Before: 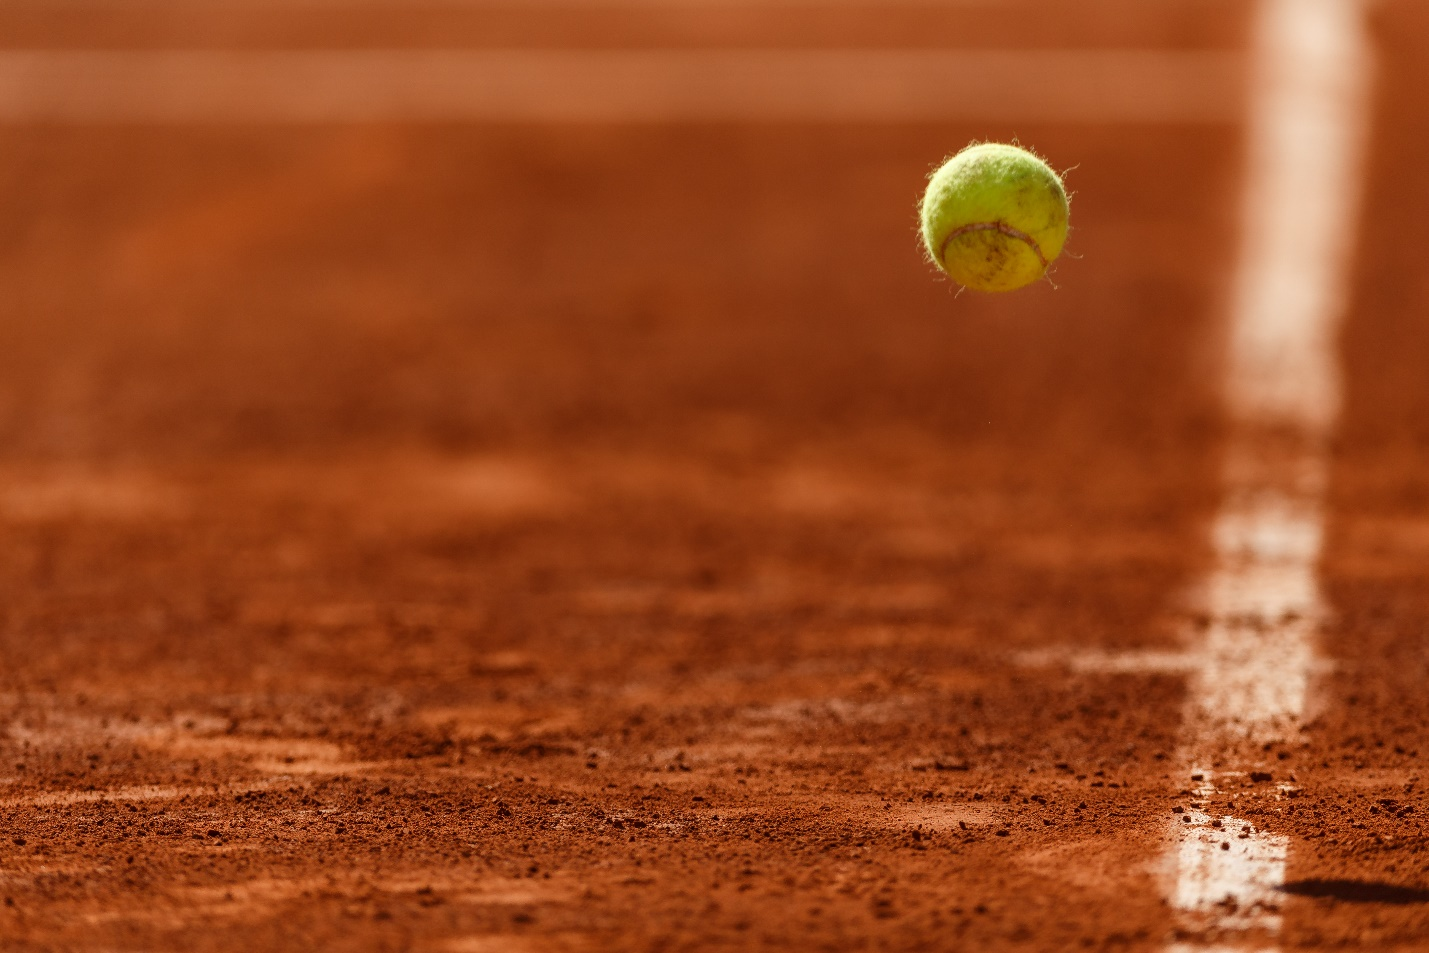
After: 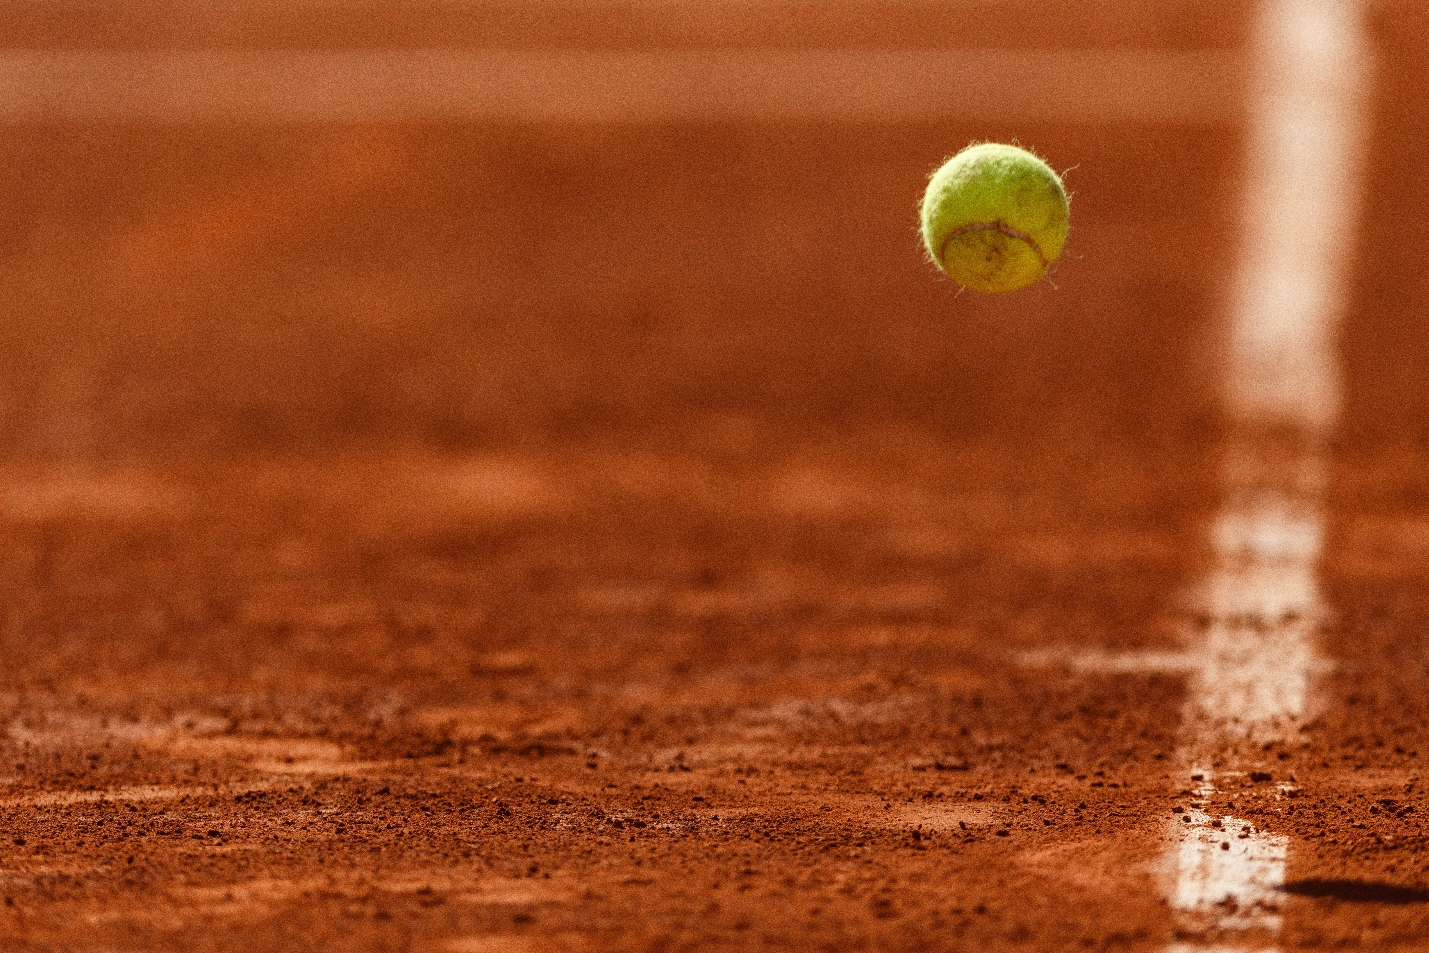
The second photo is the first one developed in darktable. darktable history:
grain: coarseness 0.09 ISO, strength 40%
shadows and highlights: shadows 19.13, highlights -83.41, soften with gaussian
